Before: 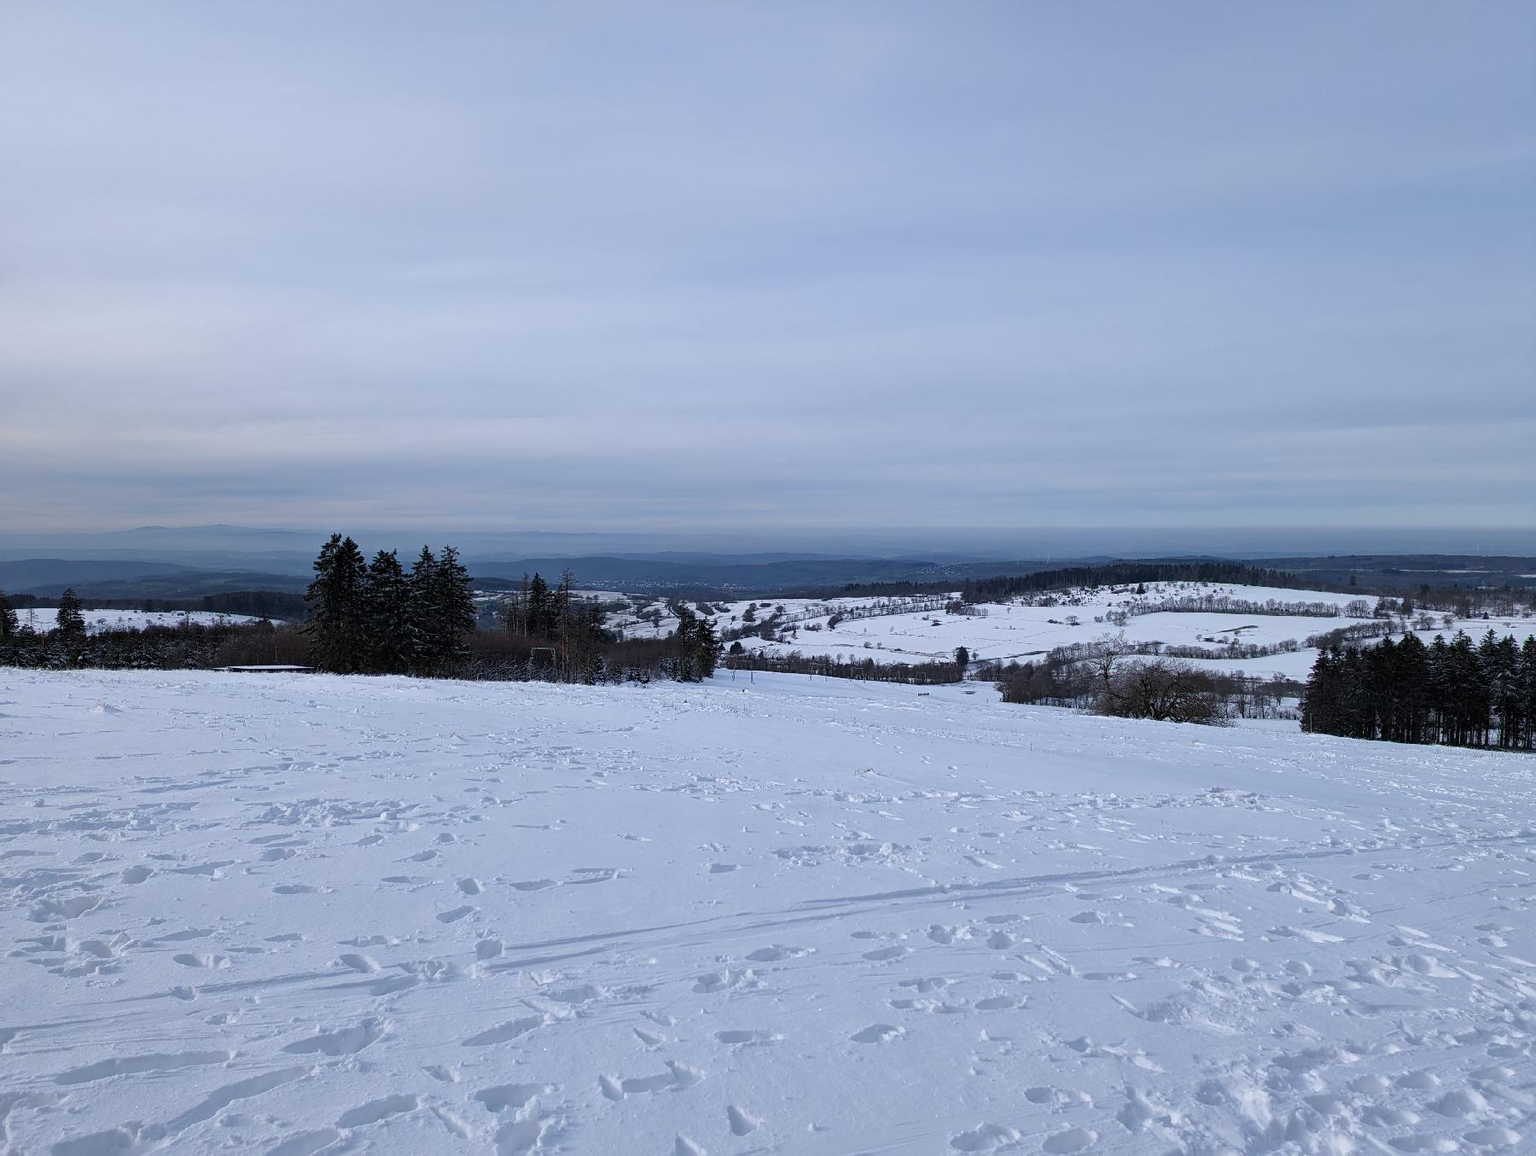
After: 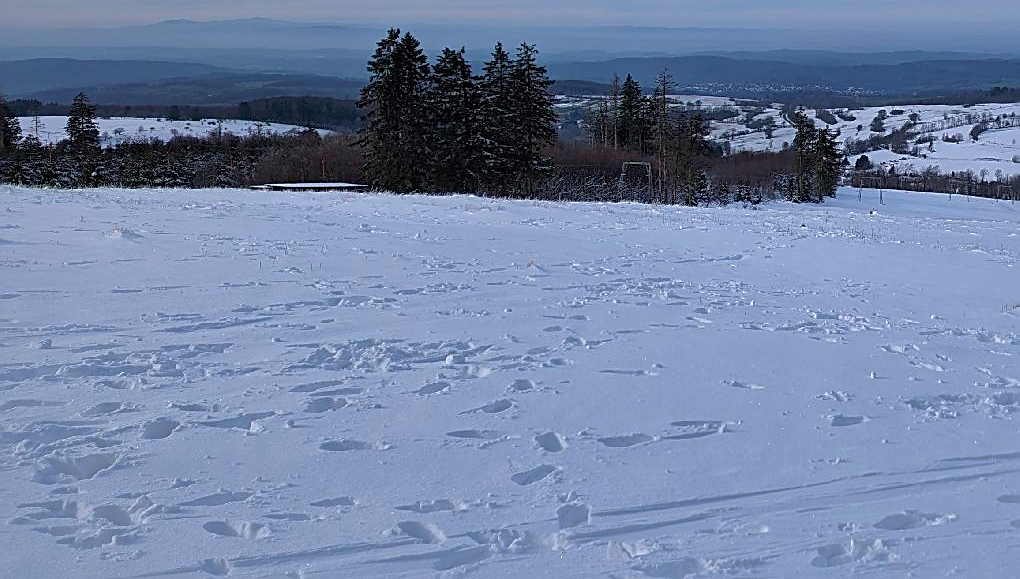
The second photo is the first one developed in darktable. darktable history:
shadows and highlights: shadows 39.64, highlights -60.11
crop: top 44.1%, right 43.309%, bottom 13.098%
sharpen: on, module defaults
velvia: on, module defaults
